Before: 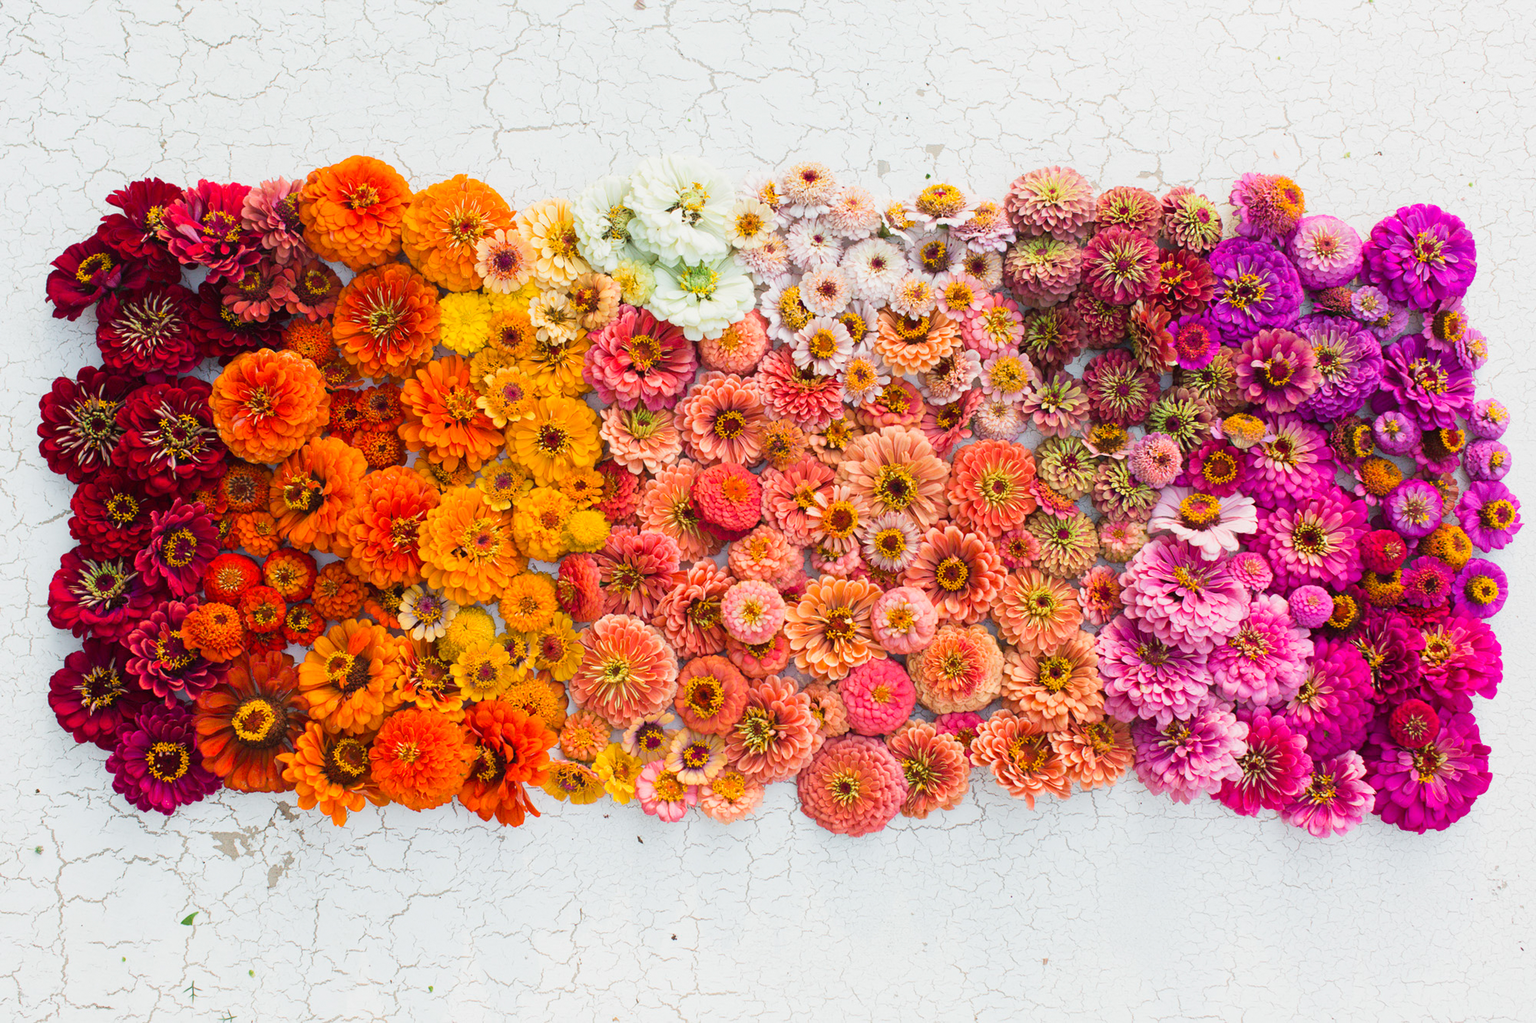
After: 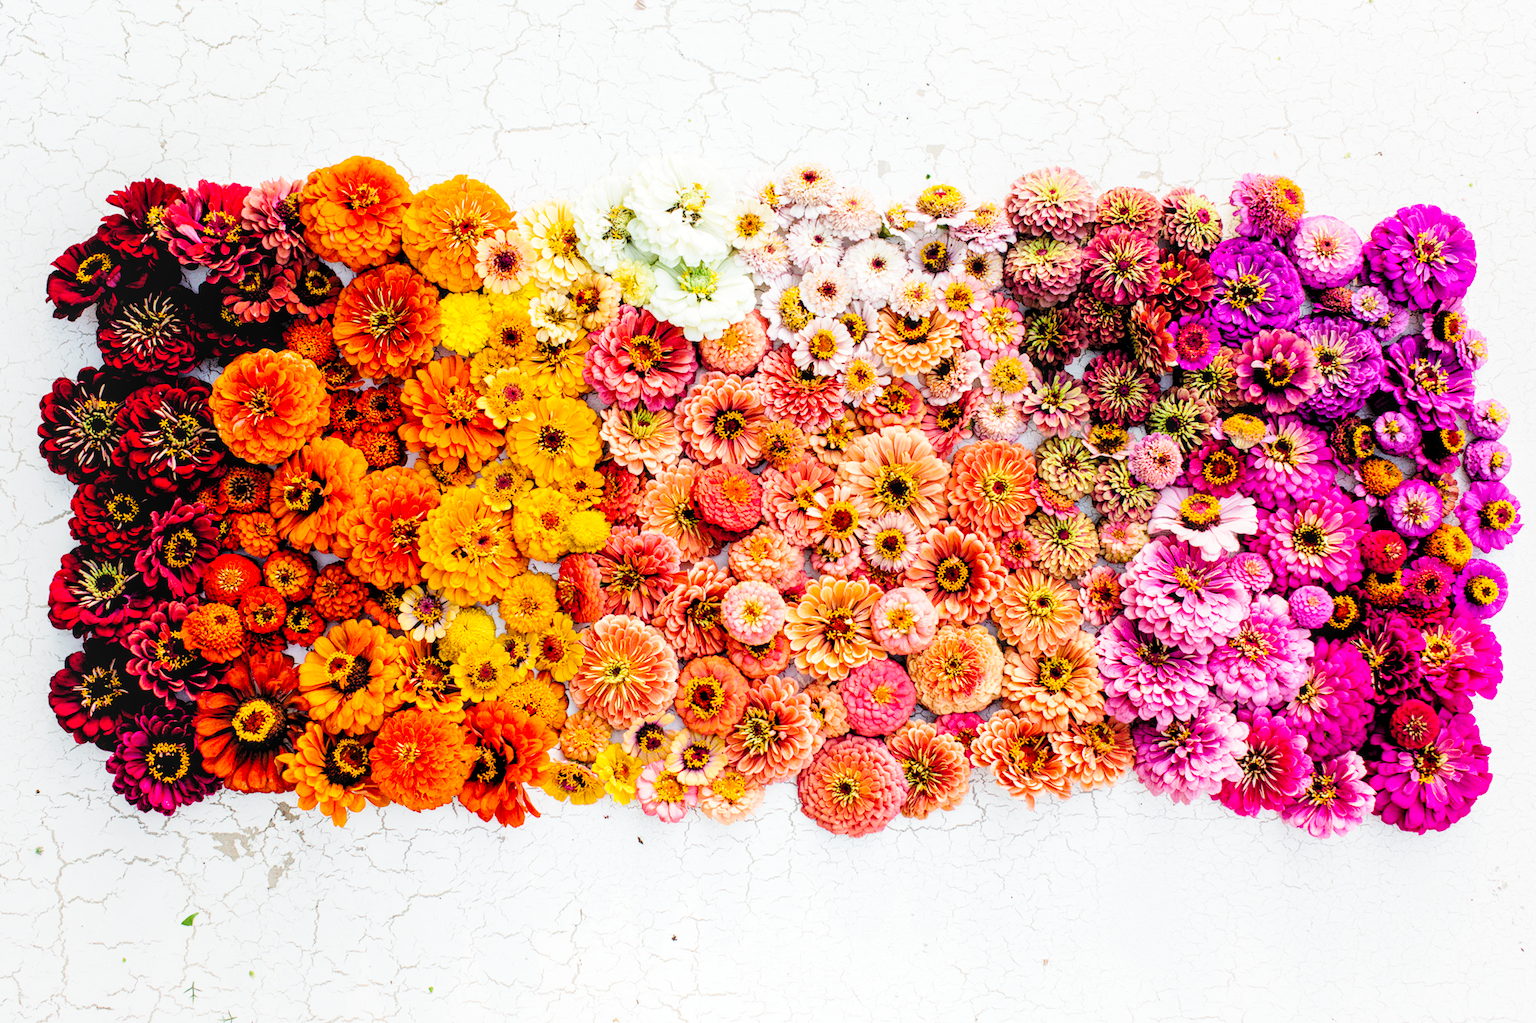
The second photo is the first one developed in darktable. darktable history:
local contrast: on, module defaults
base curve: curves: ch0 [(0, 0) (0.036, 0.025) (0.121, 0.166) (0.206, 0.329) (0.605, 0.79) (1, 1)], preserve colors none
rgb levels: levels [[0.029, 0.461, 0.922], [0, 0.5, 1], [0, 0.5, 1]]
